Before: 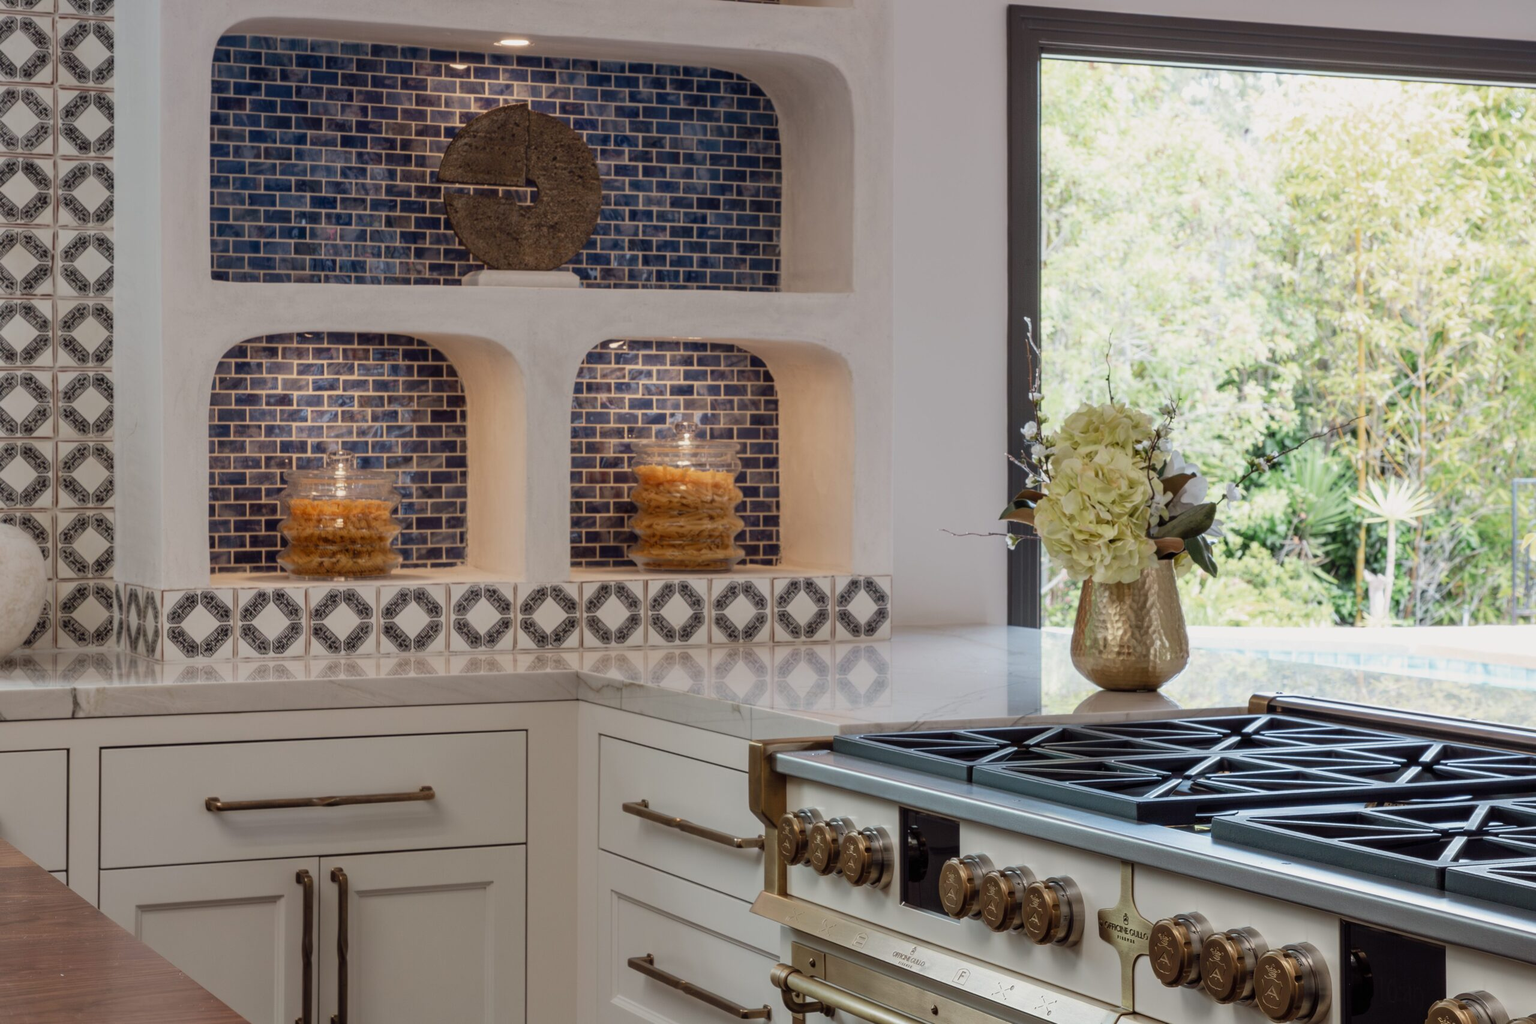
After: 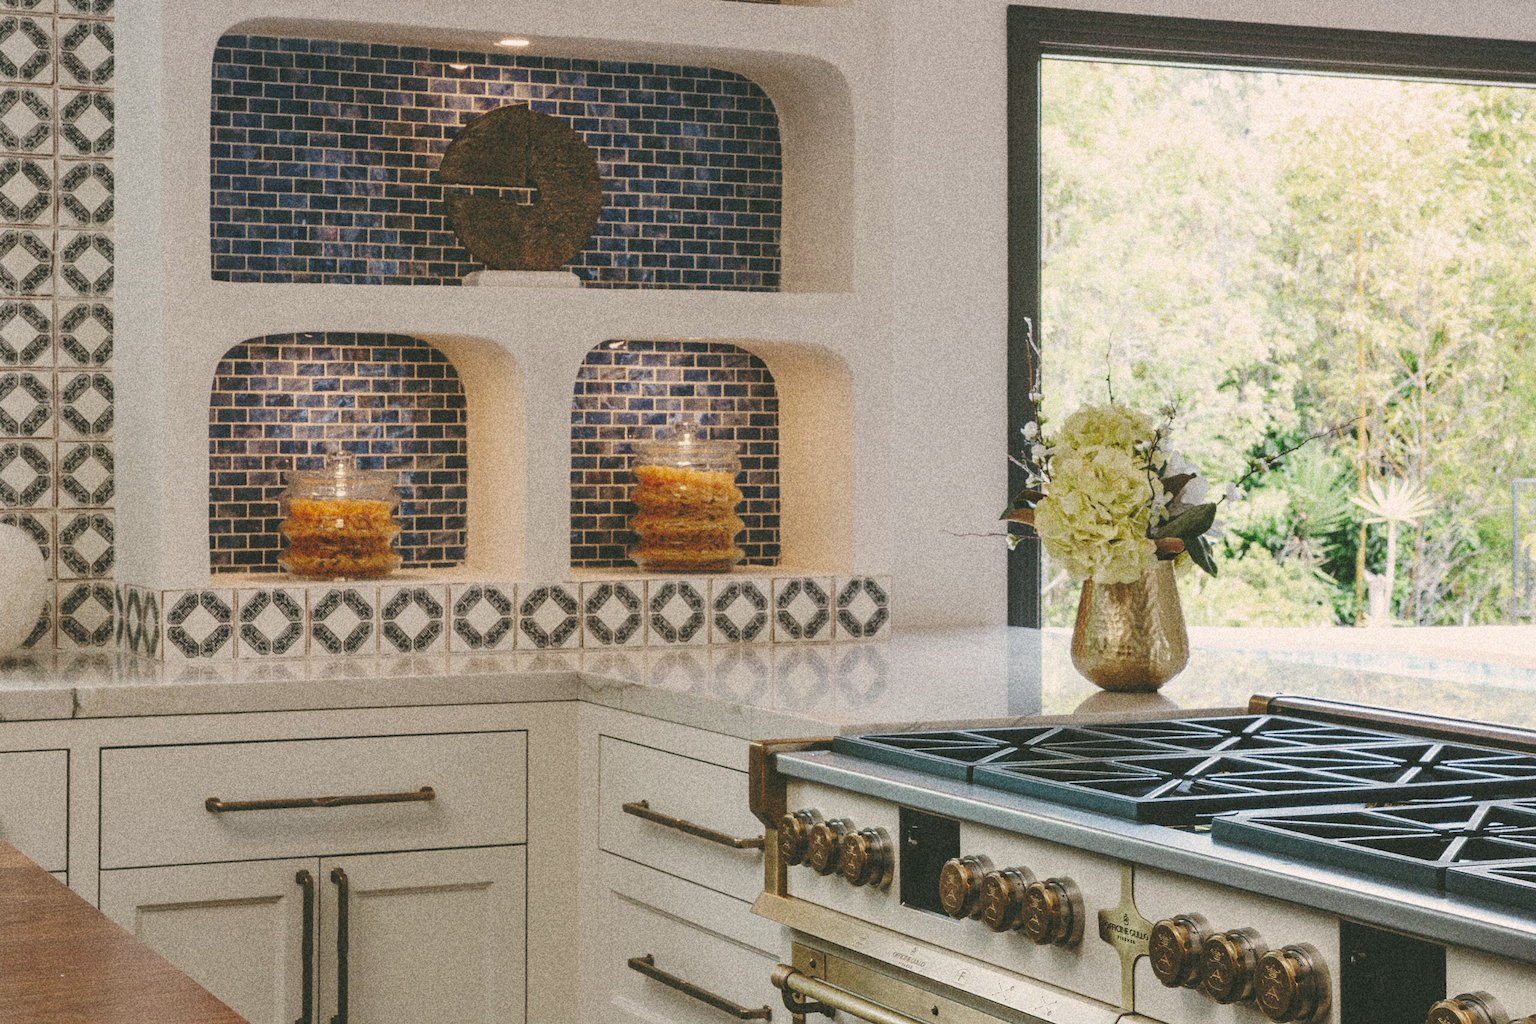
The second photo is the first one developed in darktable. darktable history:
base curve: curves: ch0 [(0, 0.024) (0.055, 0.065) (0.121, 0.166) (0.236, 0.319) (0.693, 0.726) (1, 1)], preserve colors none
grain: coarseness 14.49 ISO, strength 48.04%, mid-tones bias 35%
color correction: highlights a* 4.02, highlights b* 4.98, shadows a* -7.55, shadows b* 4.98
